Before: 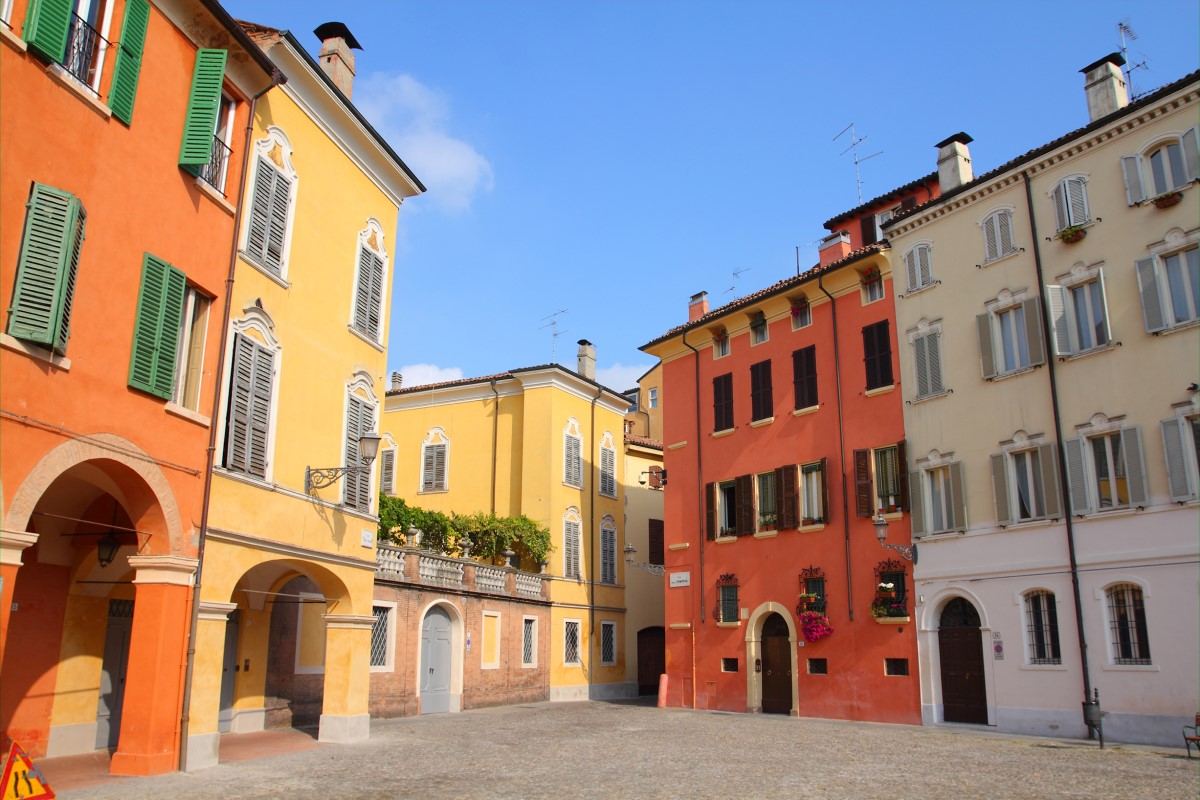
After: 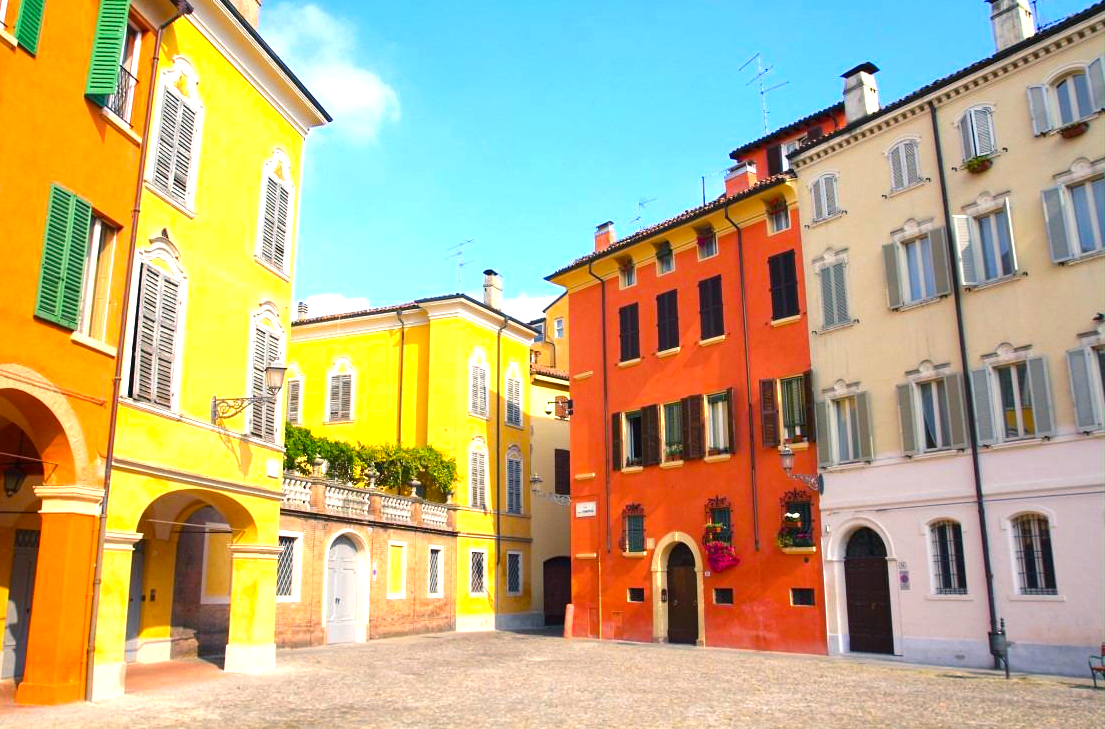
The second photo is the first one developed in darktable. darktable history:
color balance rgb: shadows lift › chroma 7.043%, shadows lift › hue 246.15°, highlights gain › chroma 1.102%, highlights gain › hue 60.04°, linear chroma grading › global chroma 15.252%, perceptual saturation grading › global saturation 9.86%, perceptual brilliance grading › global brilliance 29.908%
crop and rotate: left 7.852%, top 8.844%
